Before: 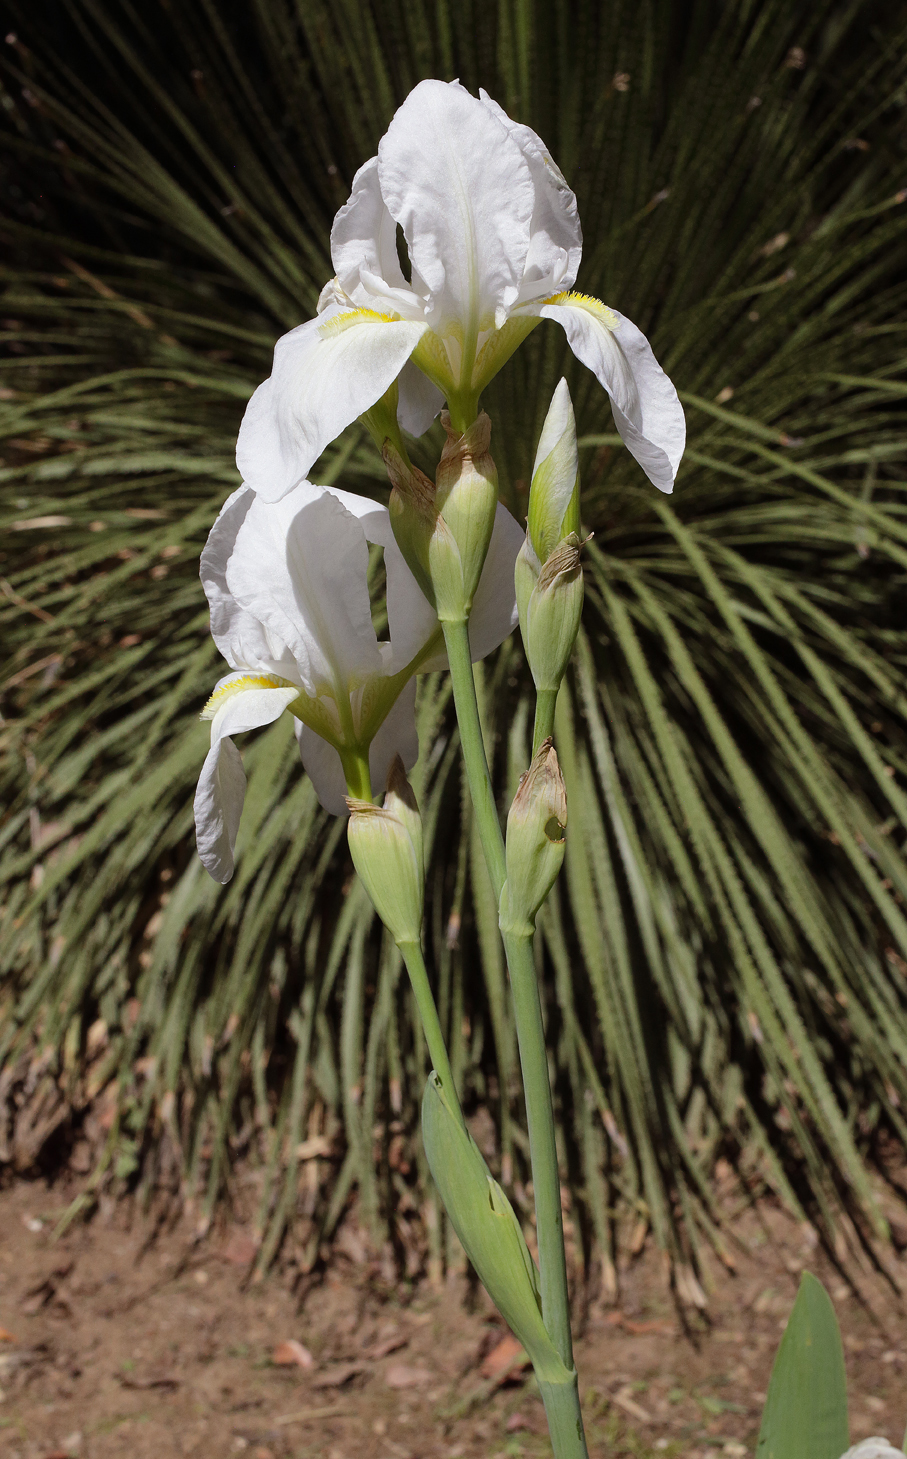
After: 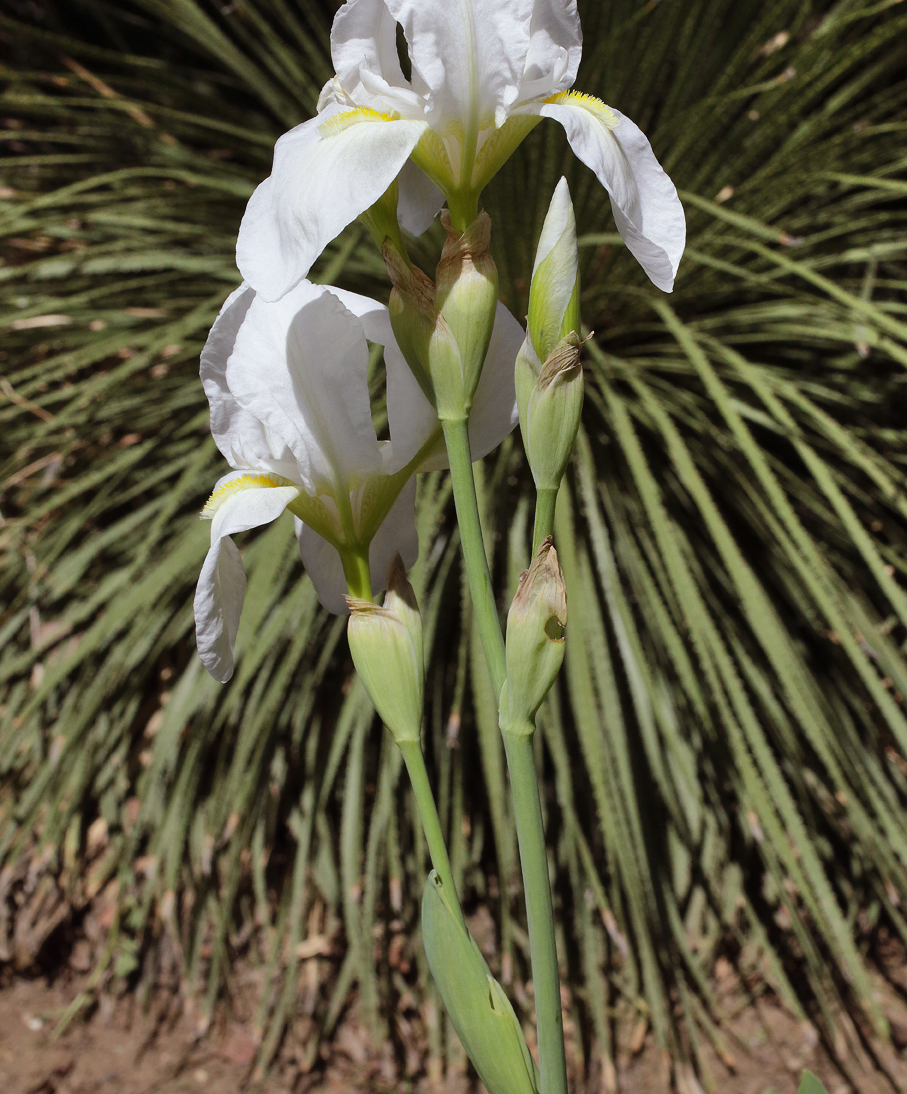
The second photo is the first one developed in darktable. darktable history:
contrast equalizer: y [[0.5 ×4, 0.483, 0.43], [0.5 ×6], [0.5 ×6], [0 ×6], [0 ×6]]
crop: top 13.819%, bottom 11.169%
shadows and highlights: low approximation 0.01, soften with gaussian
white balance: red 0.986, blue 1.01
